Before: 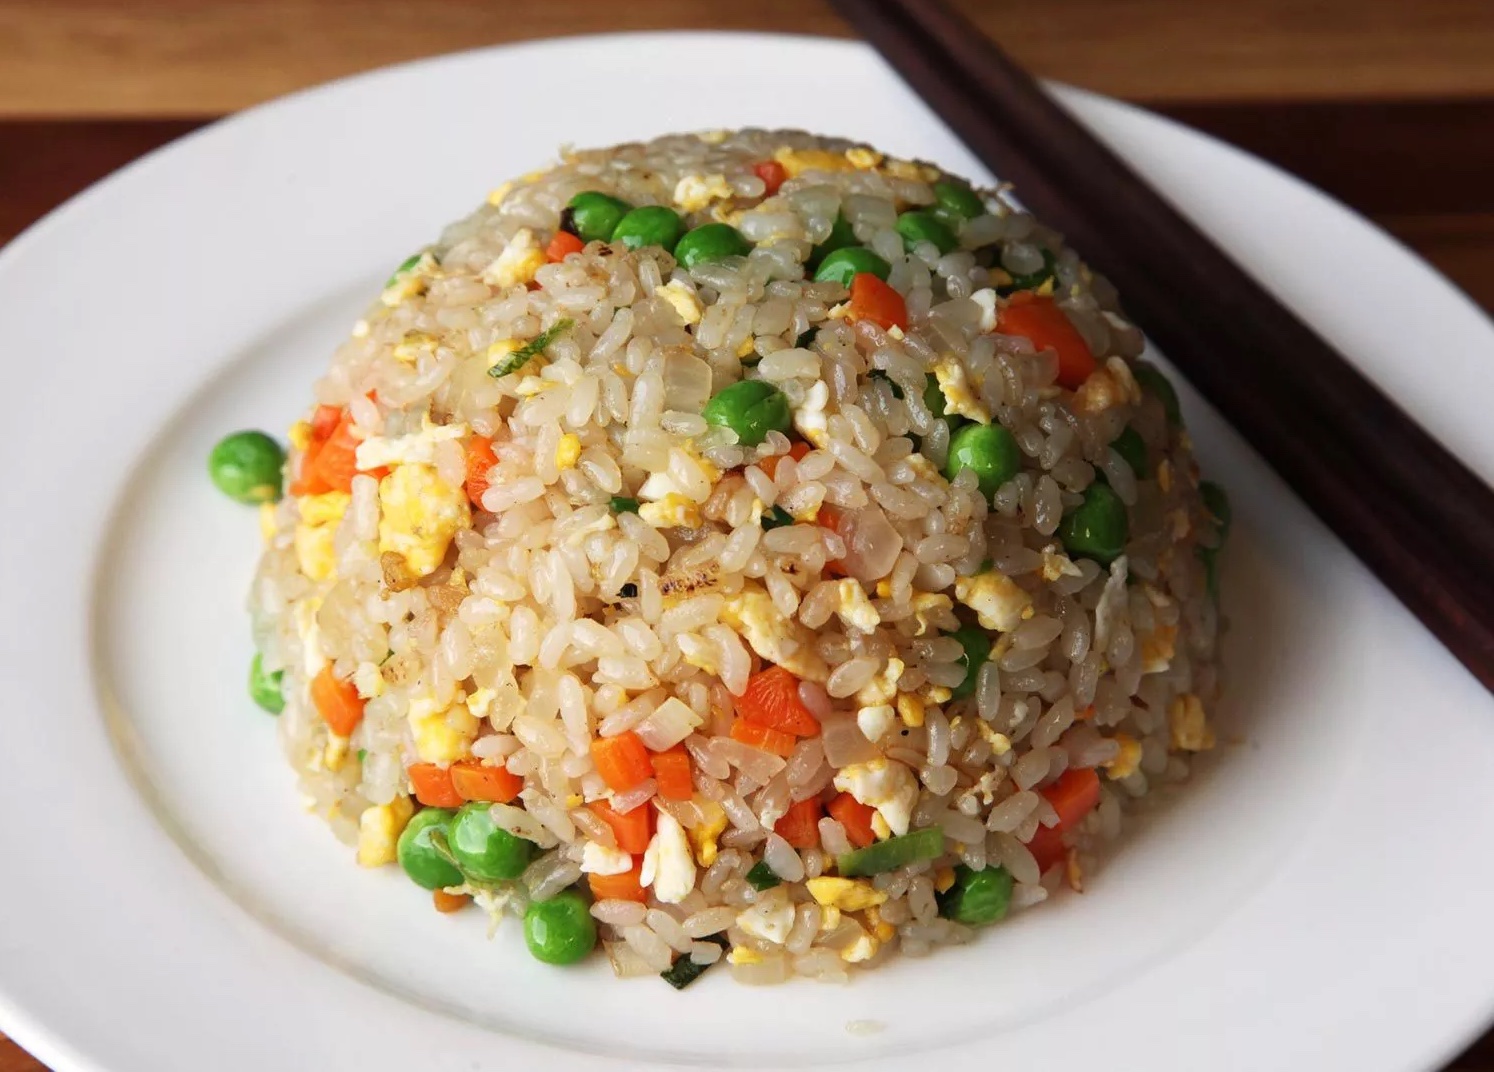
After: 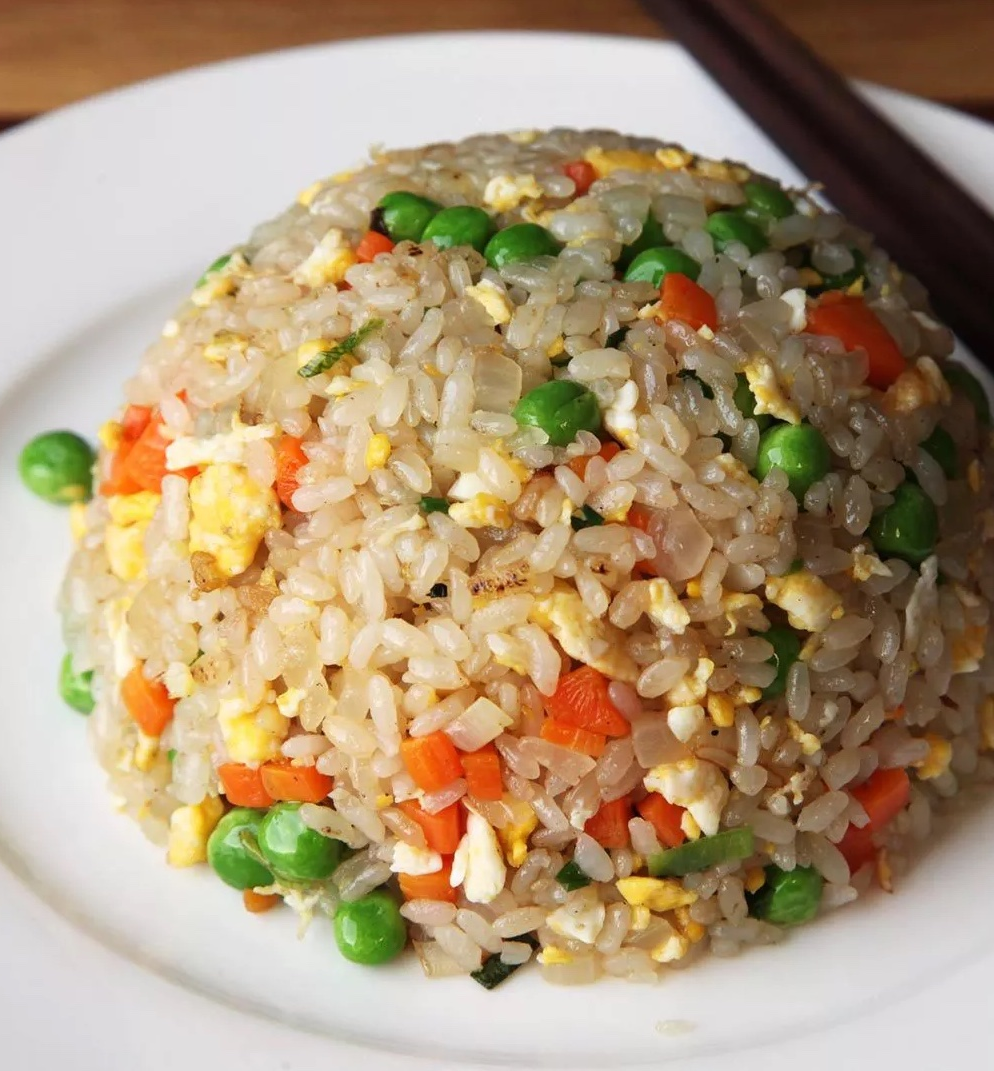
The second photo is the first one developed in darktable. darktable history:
crop and rotate: left 12.79%, right 20.666%
